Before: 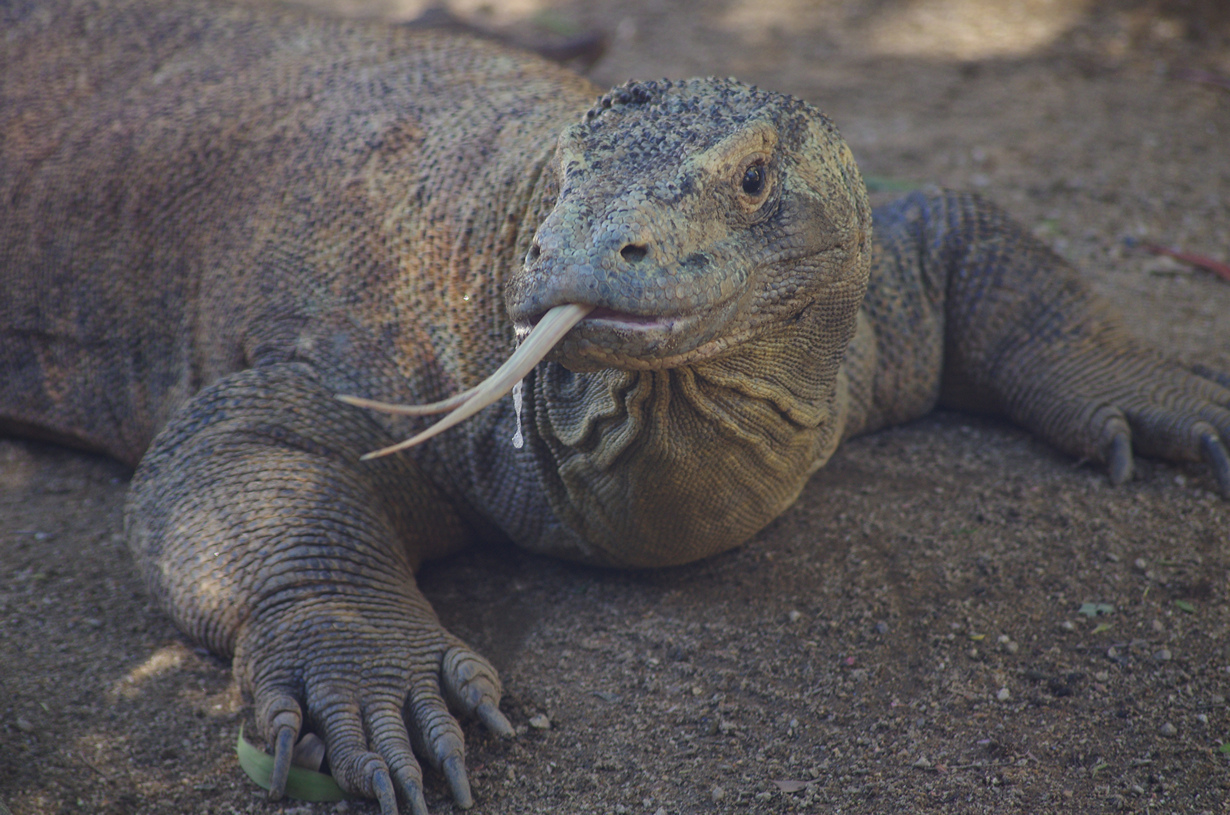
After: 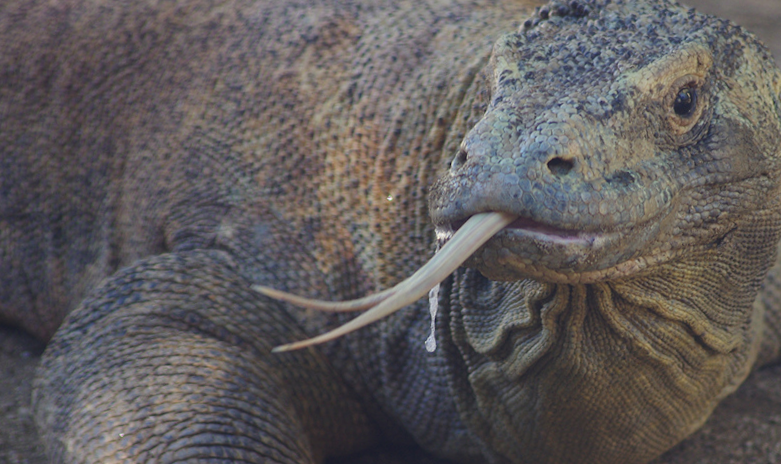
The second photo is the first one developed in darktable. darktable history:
crop and rotate: angle -4.27°, left 2.247%, top 6.683%, right 27.251%, bottom 30.113%
